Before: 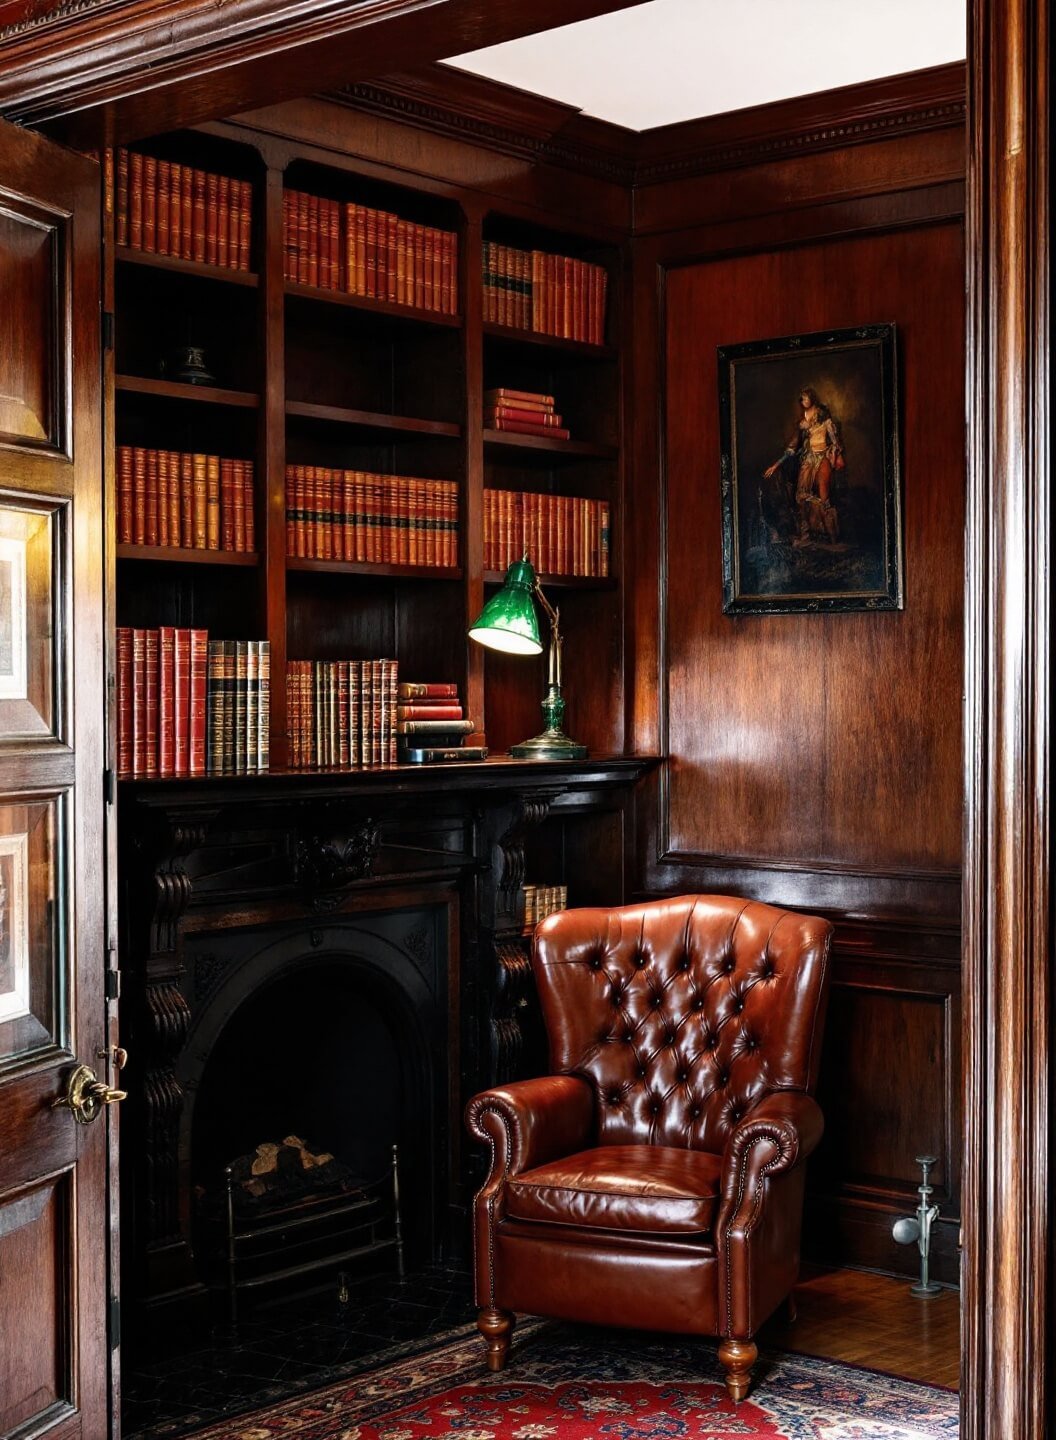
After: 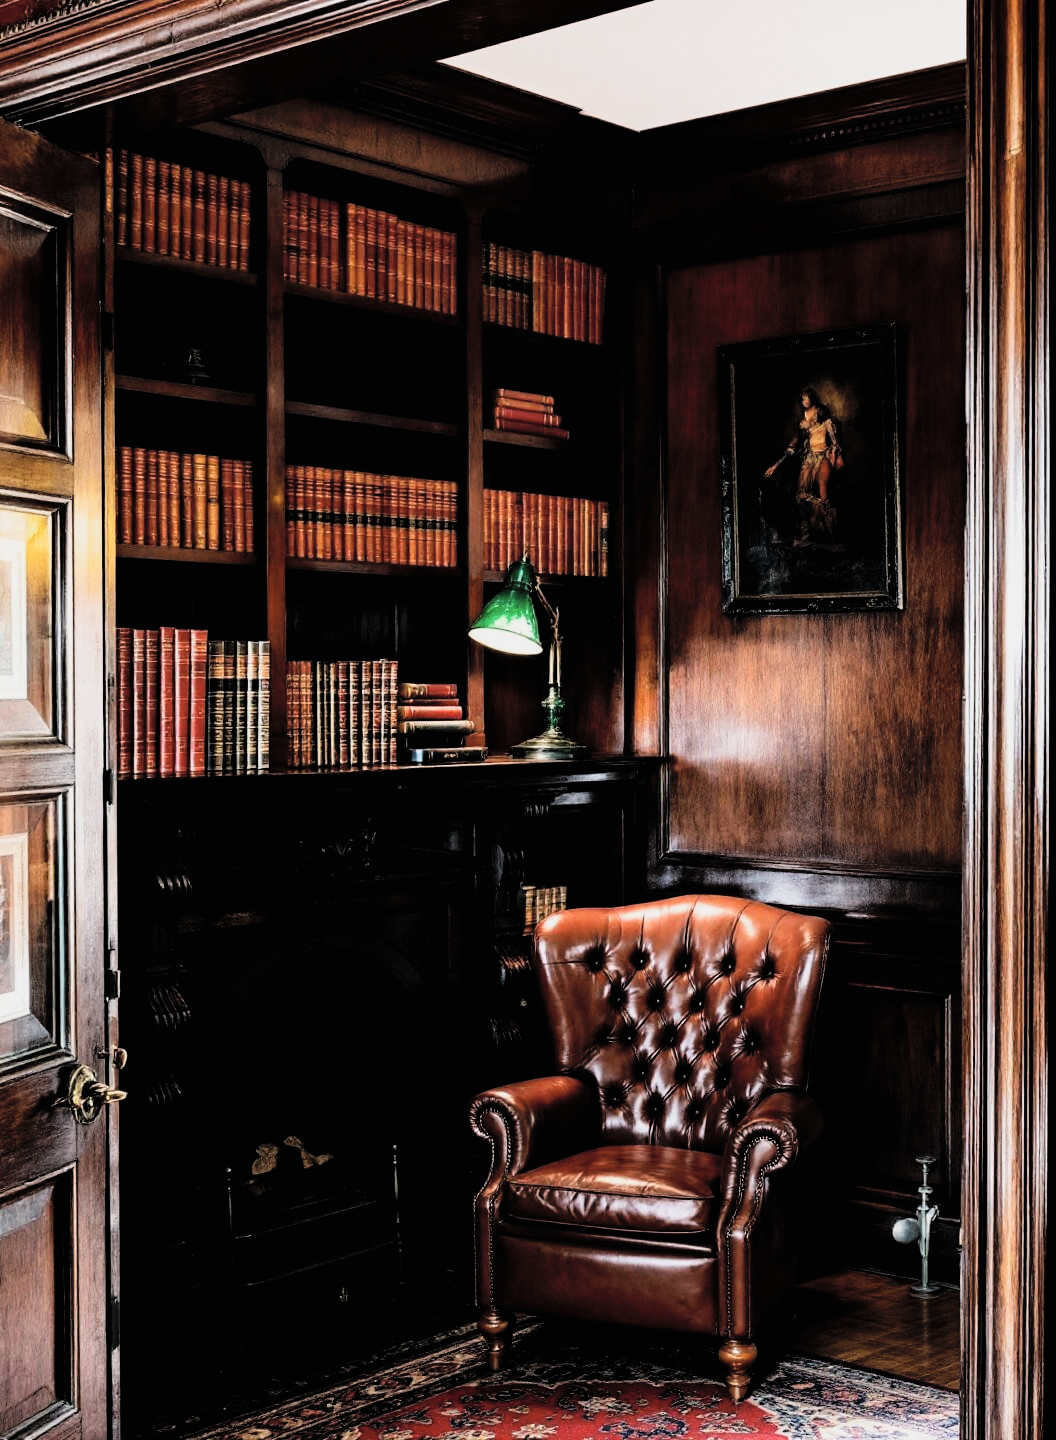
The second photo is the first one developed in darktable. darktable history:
contrast brightness saturation: brightness 0.15
filmic rgb: black relative exposure -5 EV, white relative exposure 3.5 EV, hardness 3.19, contrast 1.4, highlights saturation mix -30%
